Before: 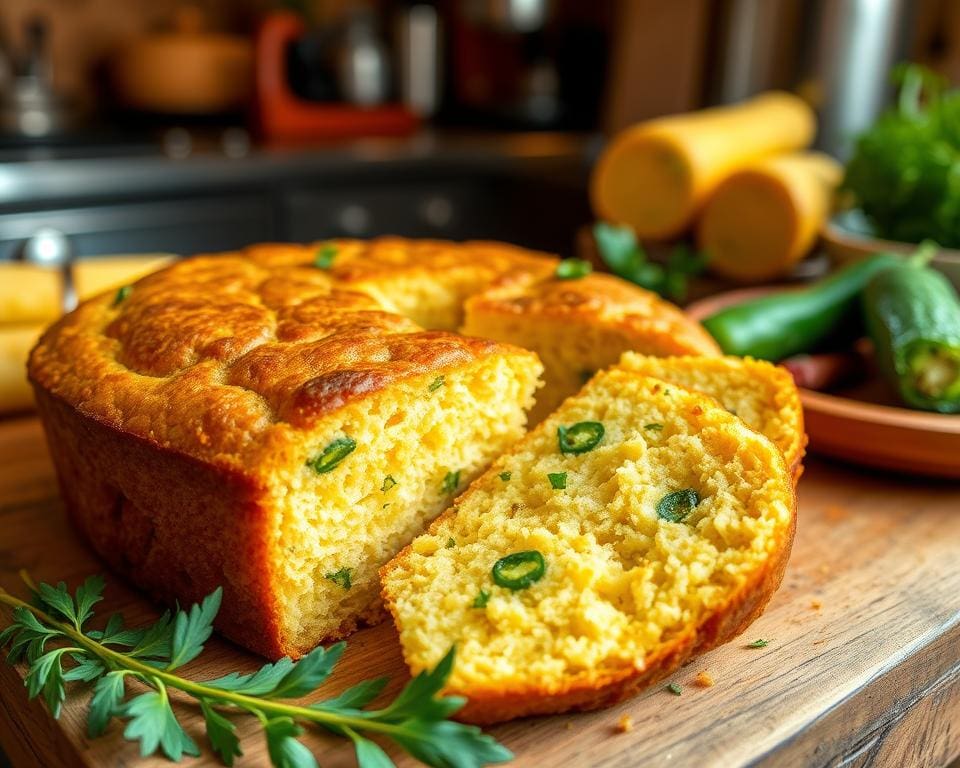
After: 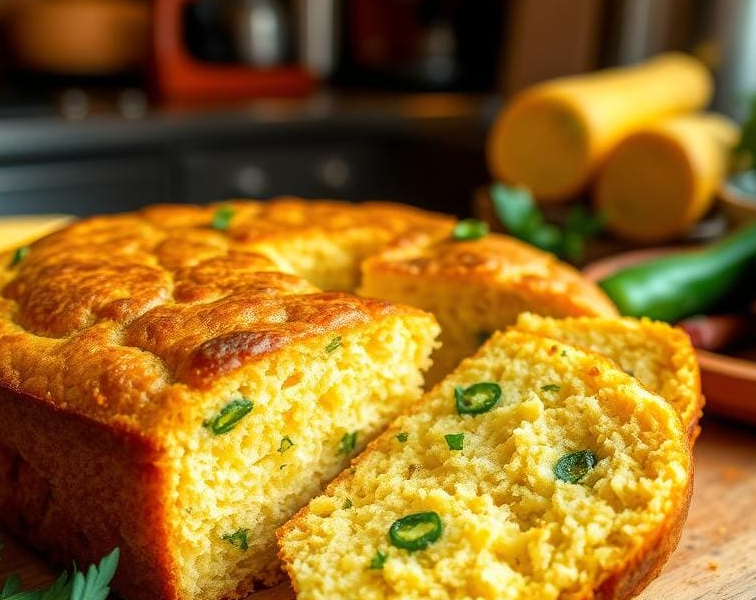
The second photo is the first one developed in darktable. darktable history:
crop and rotate: left 10.77%, top 5.1%, right 10.41%, bottom 16.76%
tone equalizer: on, module defaults
